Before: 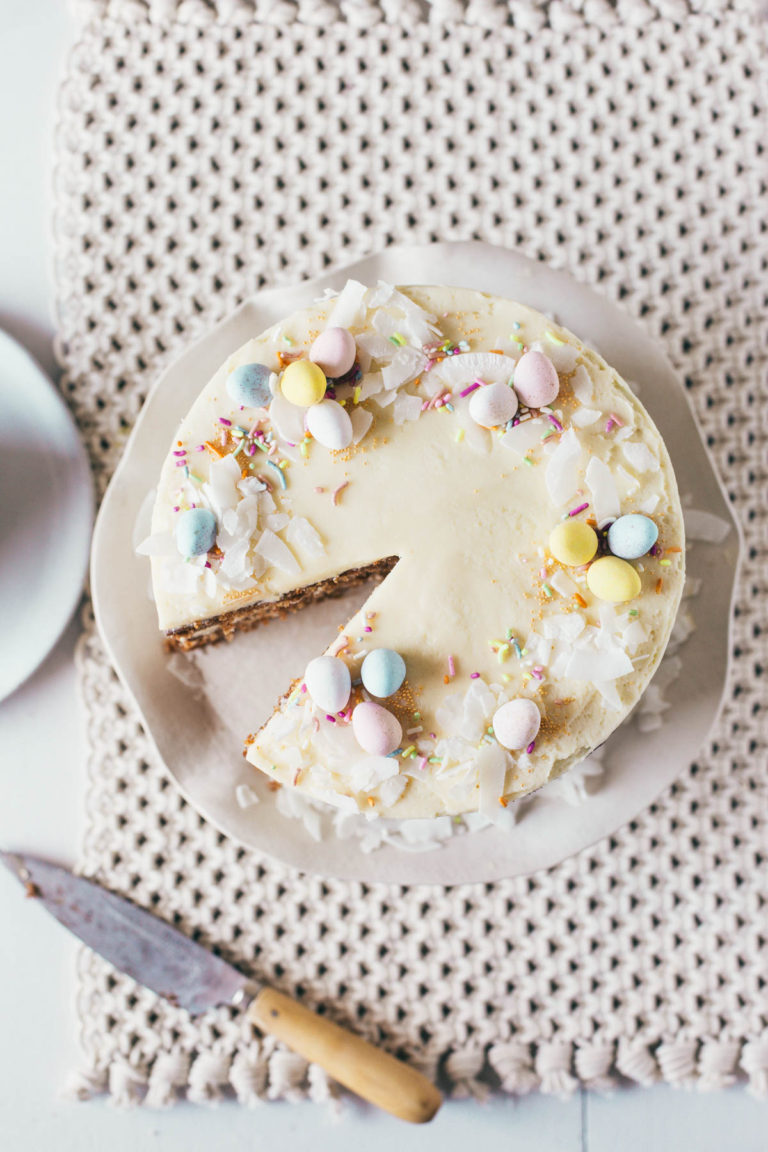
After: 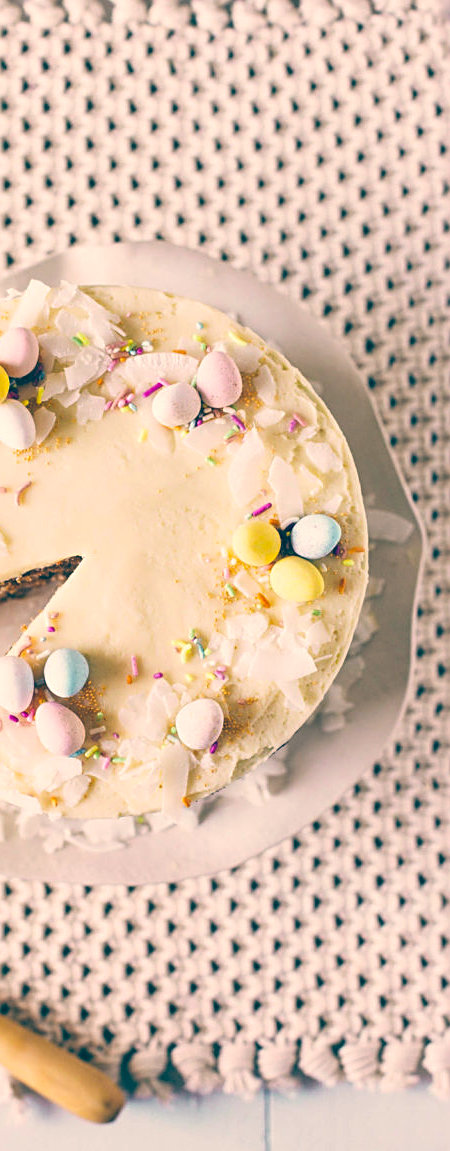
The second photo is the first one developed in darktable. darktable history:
crop: left 41.402%
color balance: lift [1.006, 0.985, 1.002, 1.015], gamma [1, 0.953, 1.008, 1.047], gain [1.076, 1.13, 1.004, 0.87]
sharpen: amount 0.478
color balance rgb: perceptual saturation grading › global saturation 20%, global vibrance 20%
